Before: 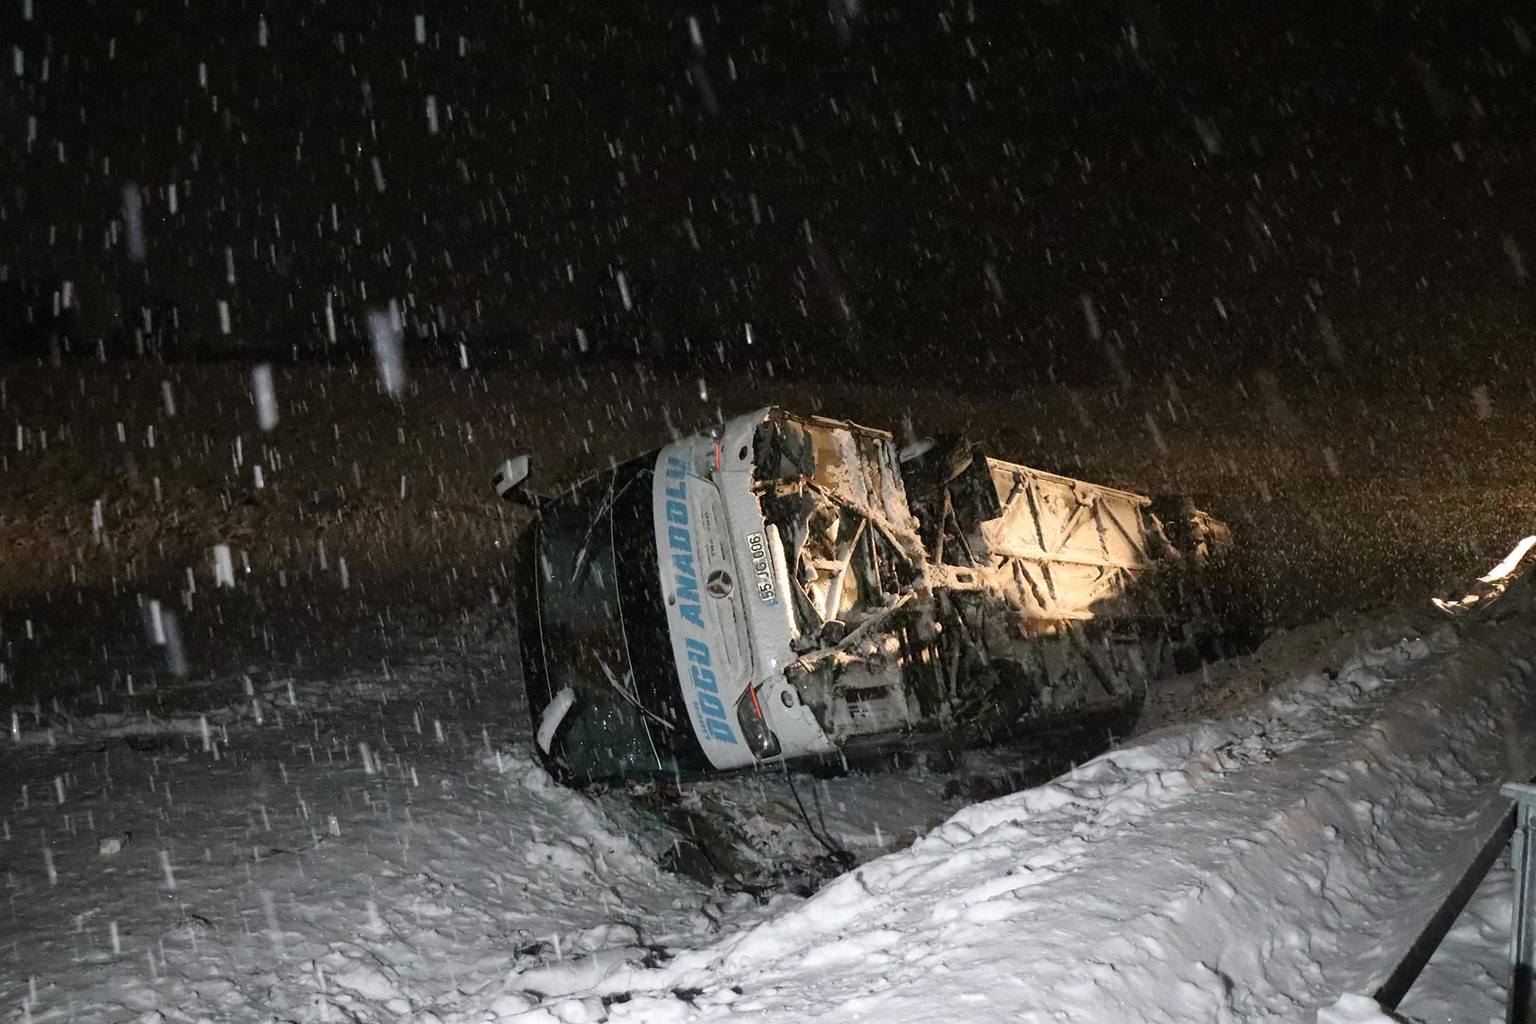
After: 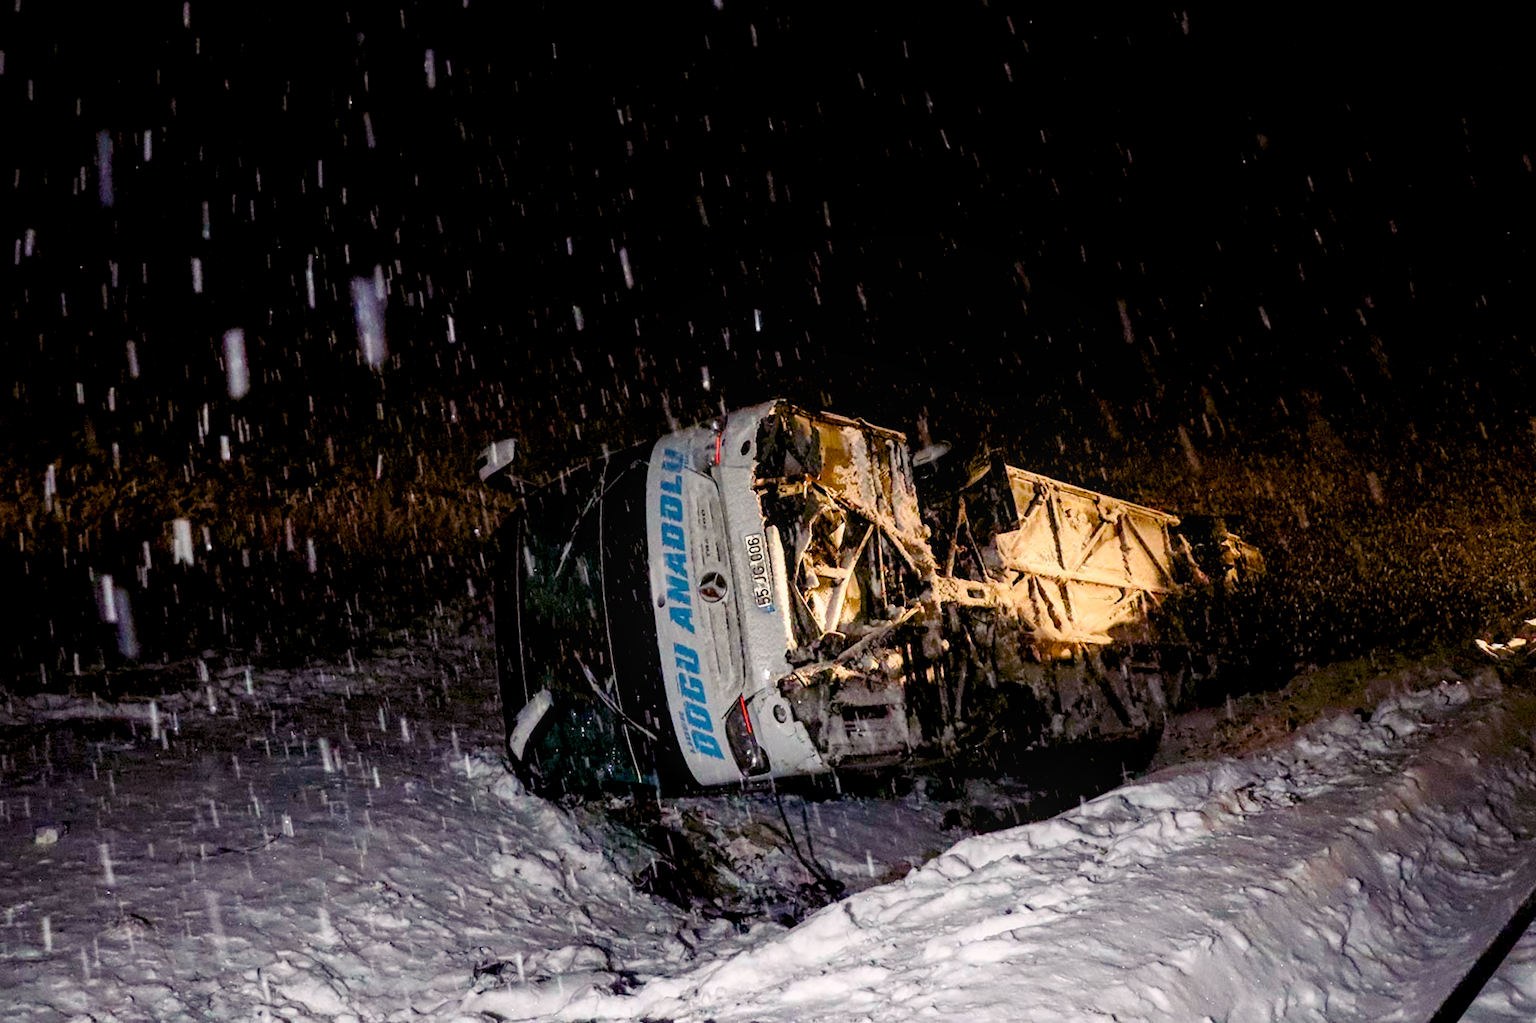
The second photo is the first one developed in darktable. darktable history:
color correction: highlights a* 0.046, highlights b* -0.768
tone equalizer: on, module defaults
crop and rotate: angle -2.8°
color balance rgb: shadows lift › luminance 0.574%, shadows lift › chroma 6.998%, shadows lift › hue 299.62°, highlights gain › chroma 1.575%, highlights gain › hue 56.63°, linear chroma grading › global chroma 14.787%, perceptual saturation grading › global saturation 45.154%, perceptual saturation grading › highlights -50.579%, perceptual saturation grading › shadows 30.417%, global vibrance 20%
exposure: black level correction 0.018, exposure -0.007 EV, compensate exposure bias true, compensate highlight preservation false
contrast brightness saturation: contrast 0.143
local contrast: on, module defaults
